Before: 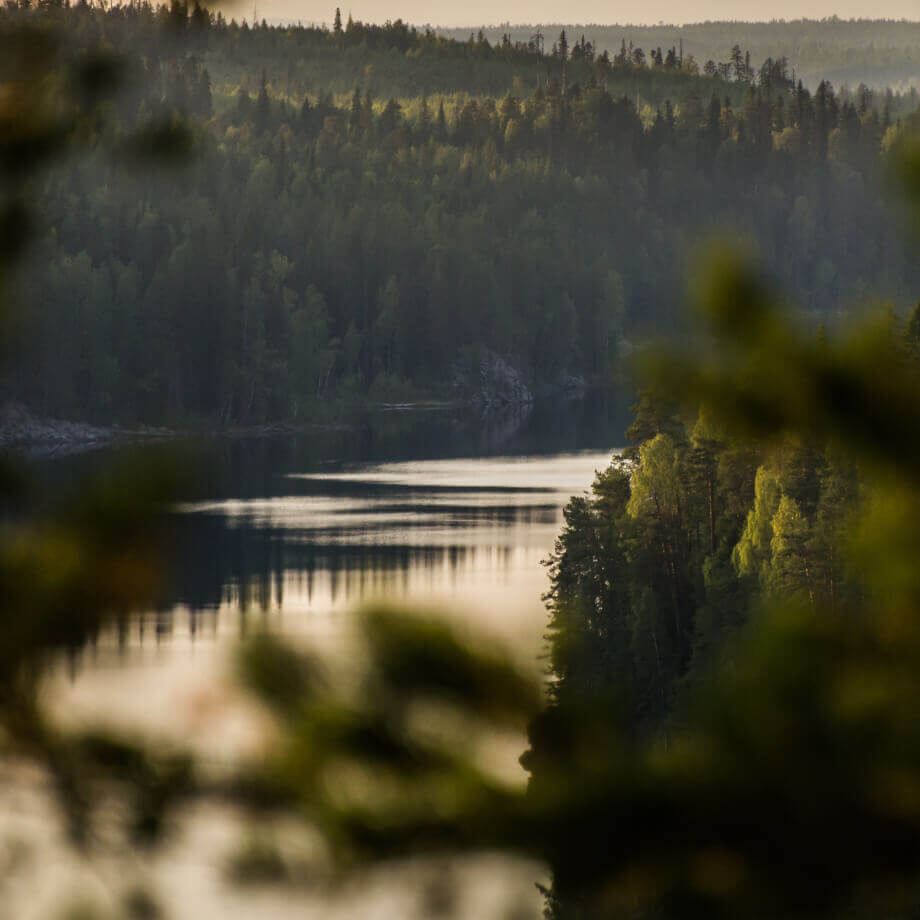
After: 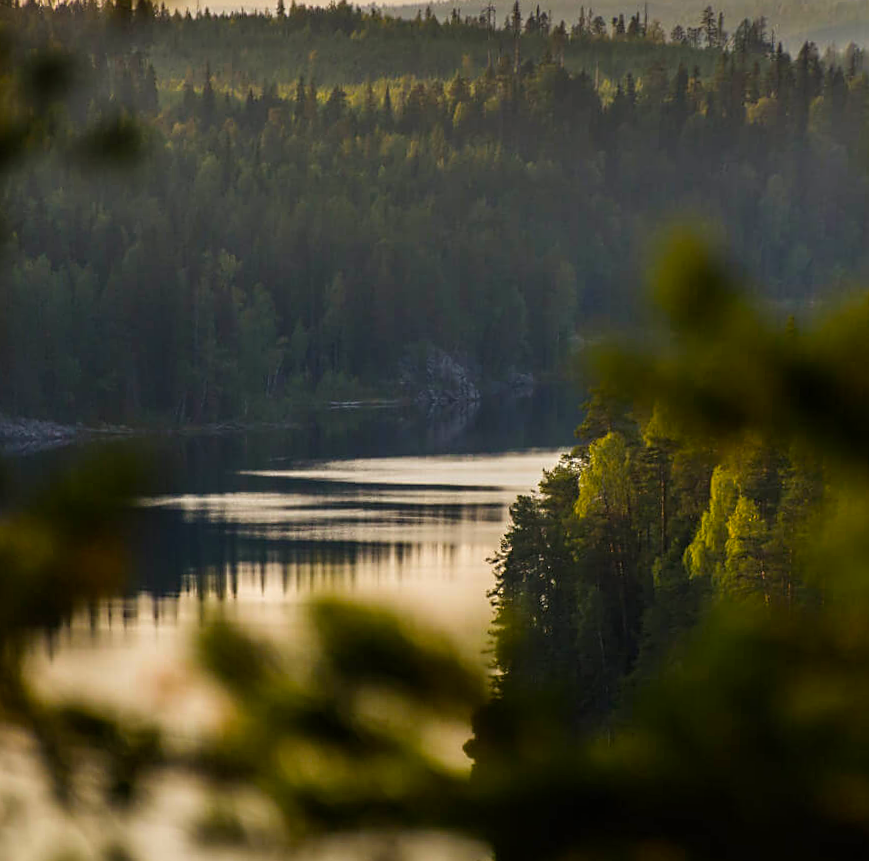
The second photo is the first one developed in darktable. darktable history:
color balance rgb: perceptual saturation grading › global saturation 20%, global vibrance 20%
rotate and perspective: rotation 0.062°, lens shift (vertical) 0.115, lens shift (horizontal) -0.133, crop left 0.047, crop right 0.94, crop top 0.061, crop bottom 0.94
sharpen: radius 1.864, amount 0.398, threshold 1.271
